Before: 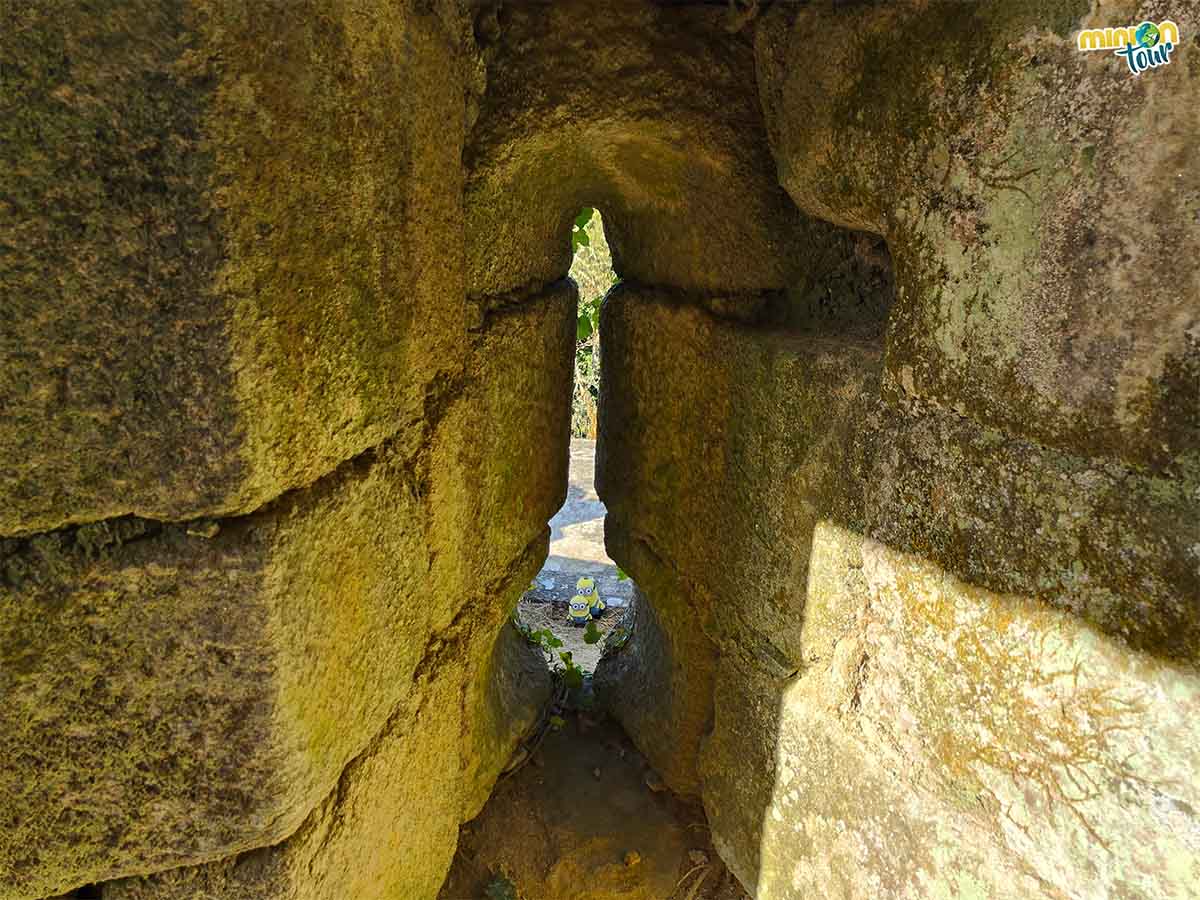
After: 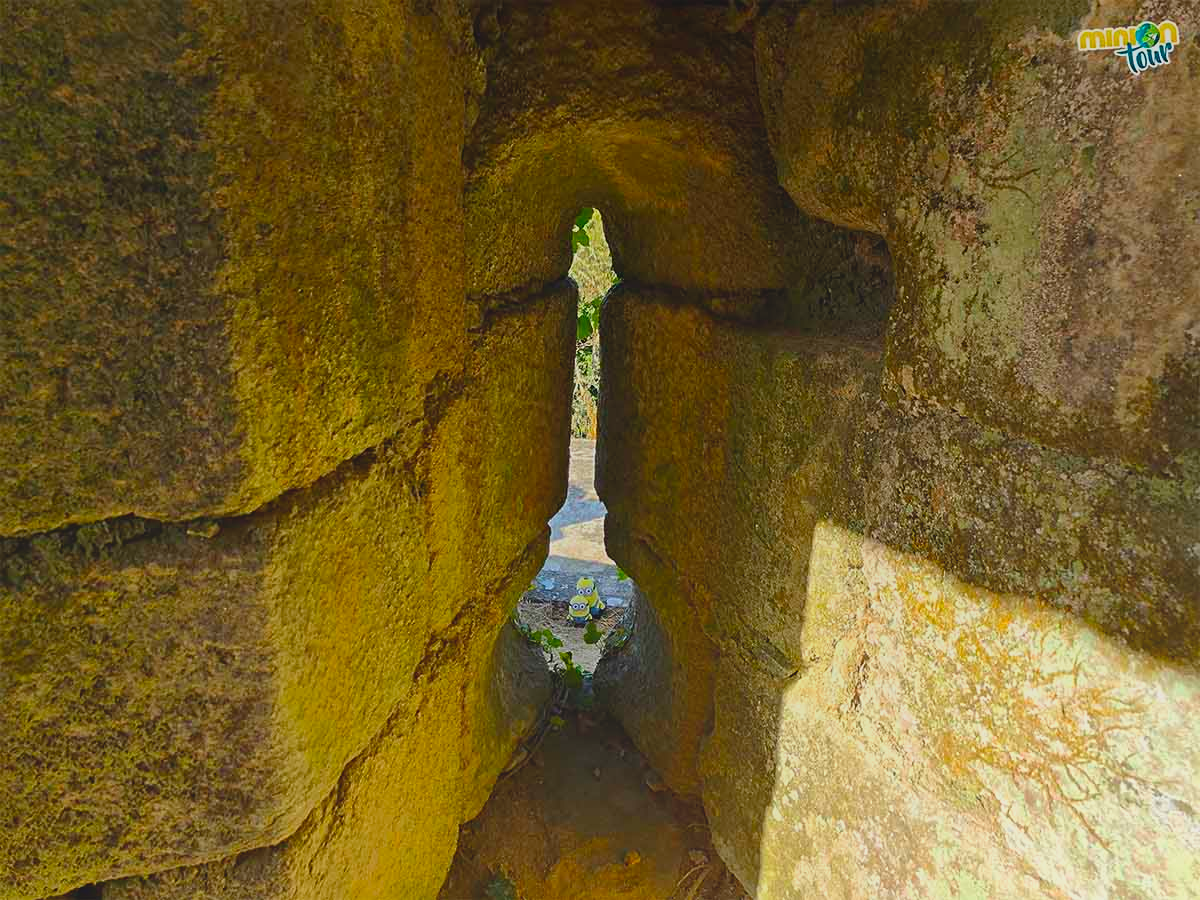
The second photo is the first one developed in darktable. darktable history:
local contrast: detail 70%
sharpen: amount 0.2
